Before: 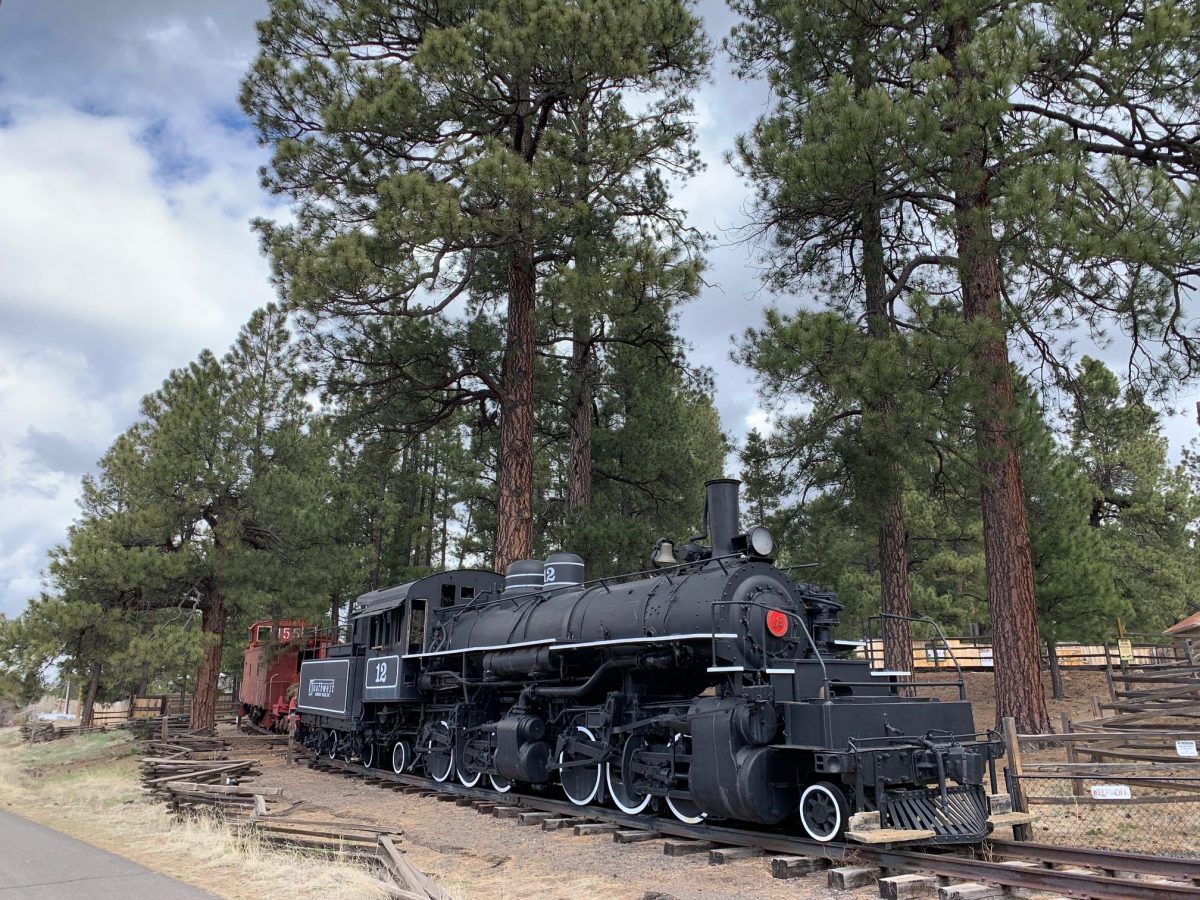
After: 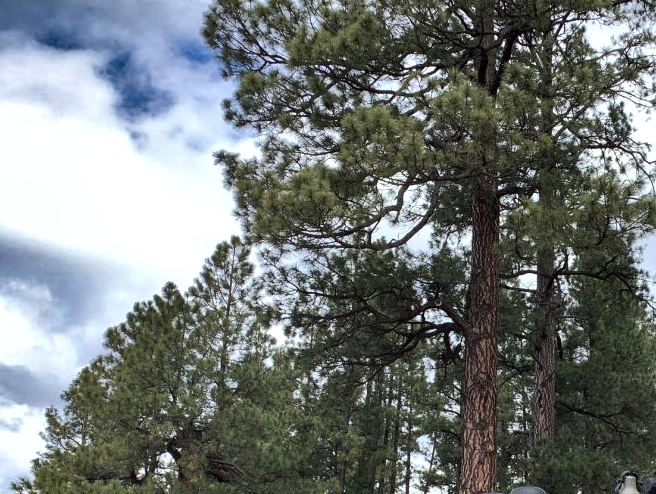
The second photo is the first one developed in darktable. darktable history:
shadows and highlights: shadows 24.5, highlights -78.15, soften with gaussian
tone equalizer: -8 EV -0.417 EV, -7 EV -0.389 EV, -6 EV -0.333 EV, -5 EV -0.222 EV, -3 EV 0.222 EV, -2 EV 0.333 EV, -1 EV 0.389 EV, +0 EV 0.417 EV, edges refinement/feathering 500, mask exposure compensation -1.57 EV, preserve details no
crop and rotate: left 3.047%, top 7.509%, right 42.236%, bottom 37.598%
